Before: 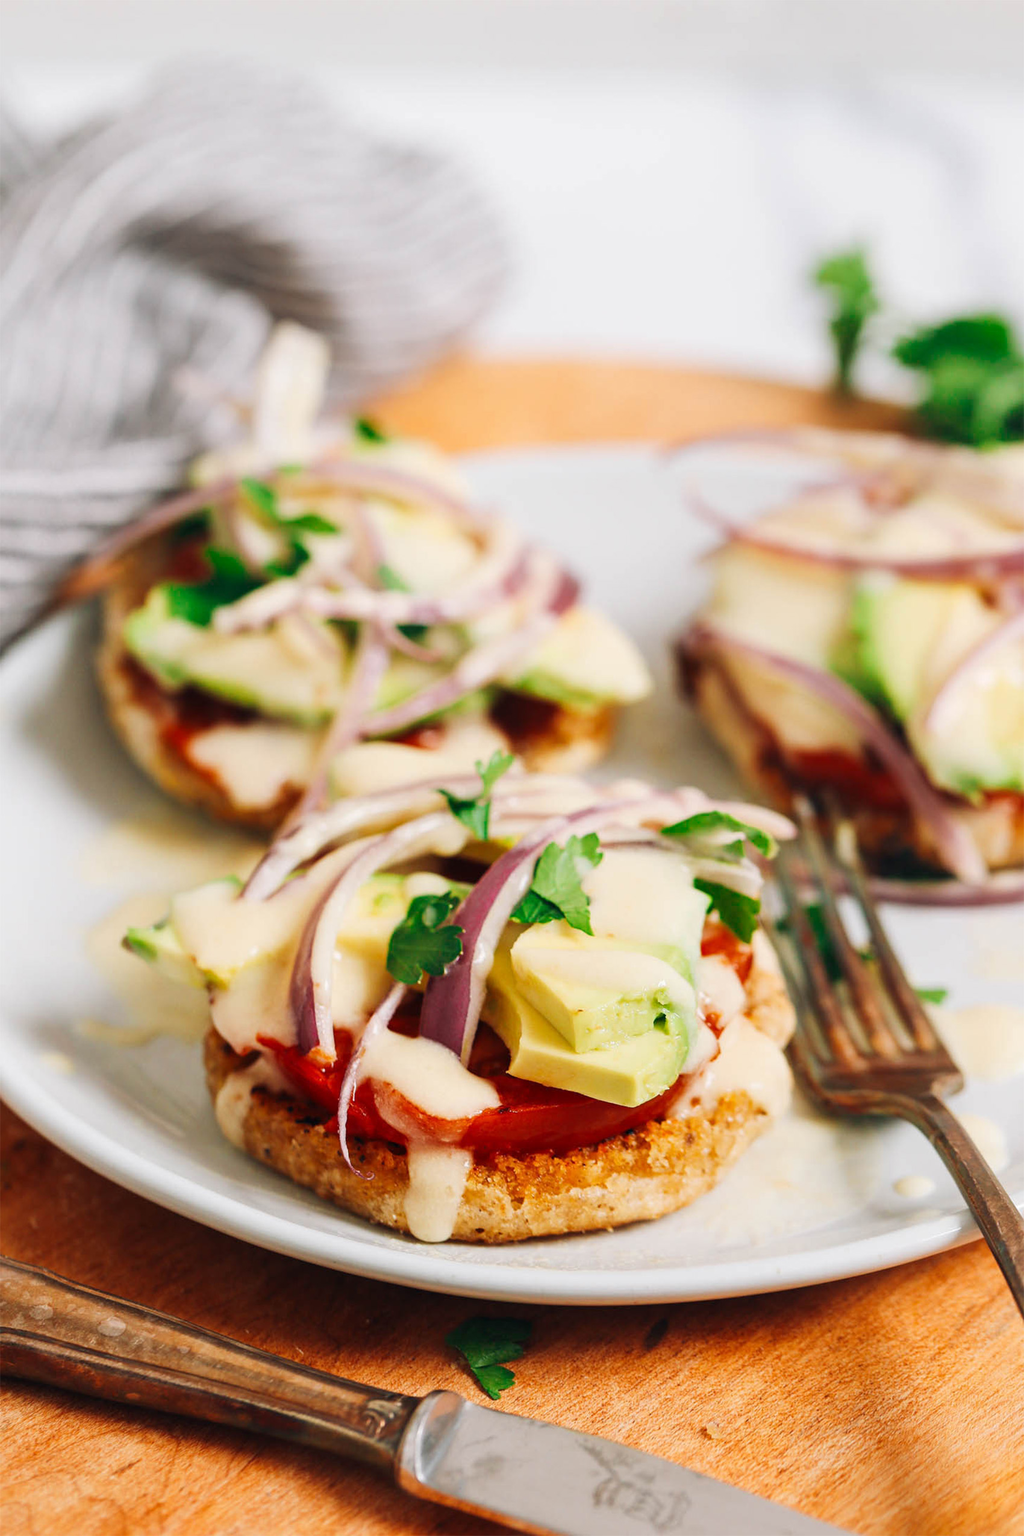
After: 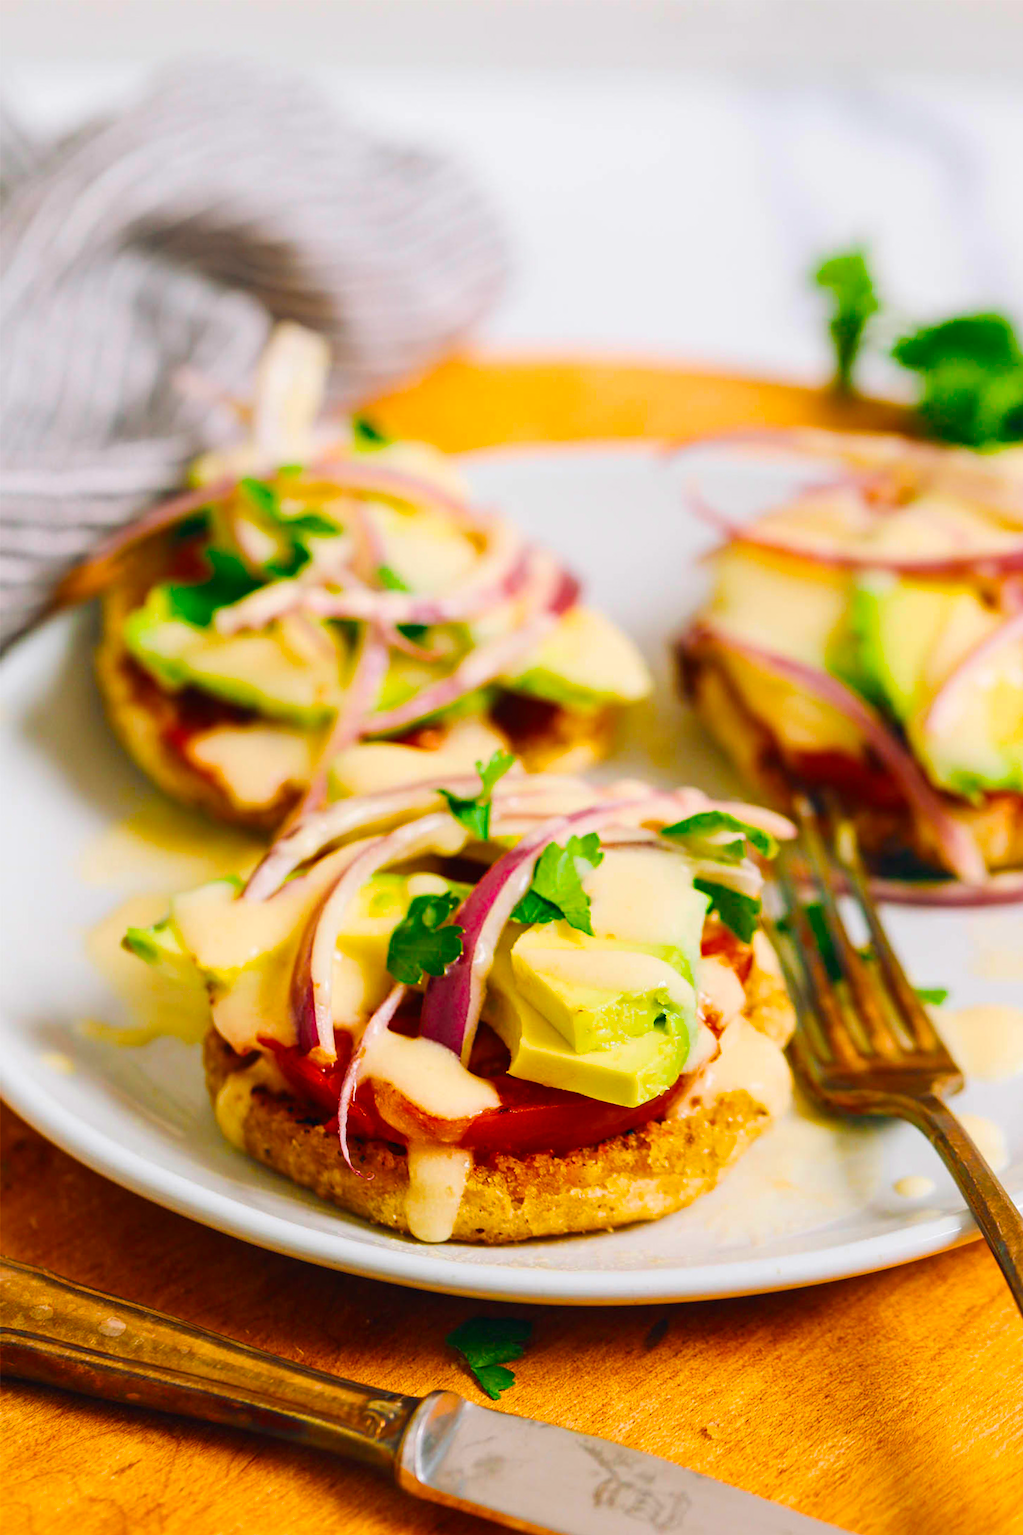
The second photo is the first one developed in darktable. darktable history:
color balance rgb: linear chroma grading › shadows 17.458%, linear chroma grading › highlights 61.265%, linear chroma grading › global chroma 49.604%, perceptual saturation grading › global saturation -1.834%, perceptual saturation grading › highlights -8.082%, perceptual saturation grading › mid-tones 7.342%, perceptual saturation grading › shadows 3.396%, global vibrance 20%
